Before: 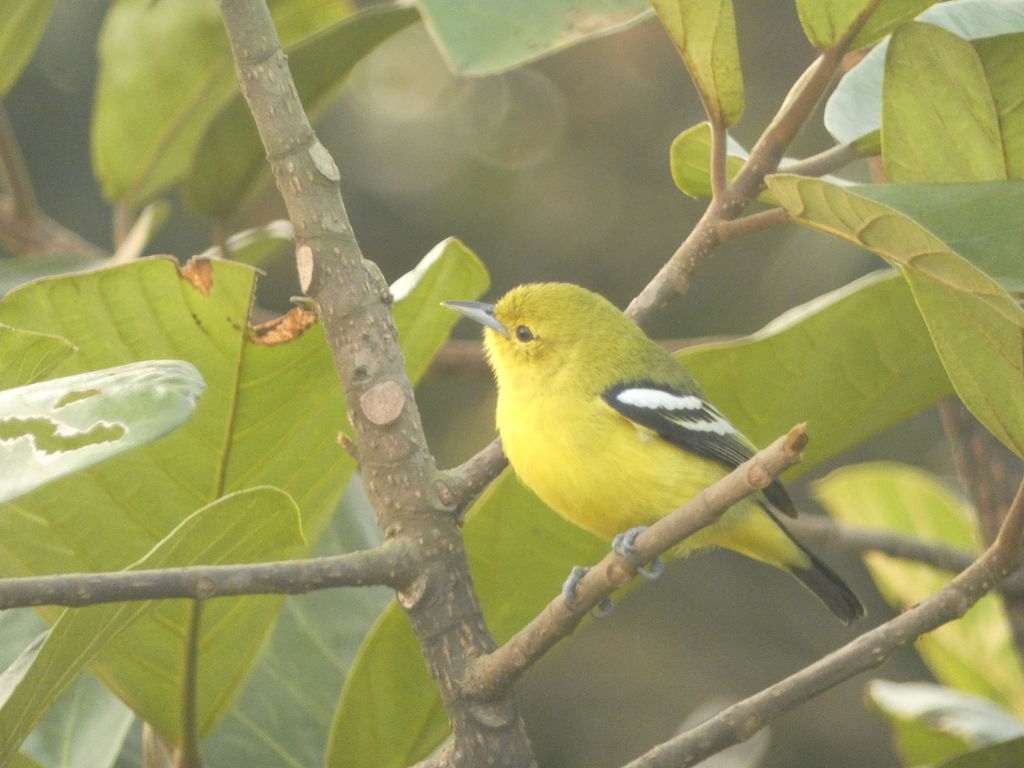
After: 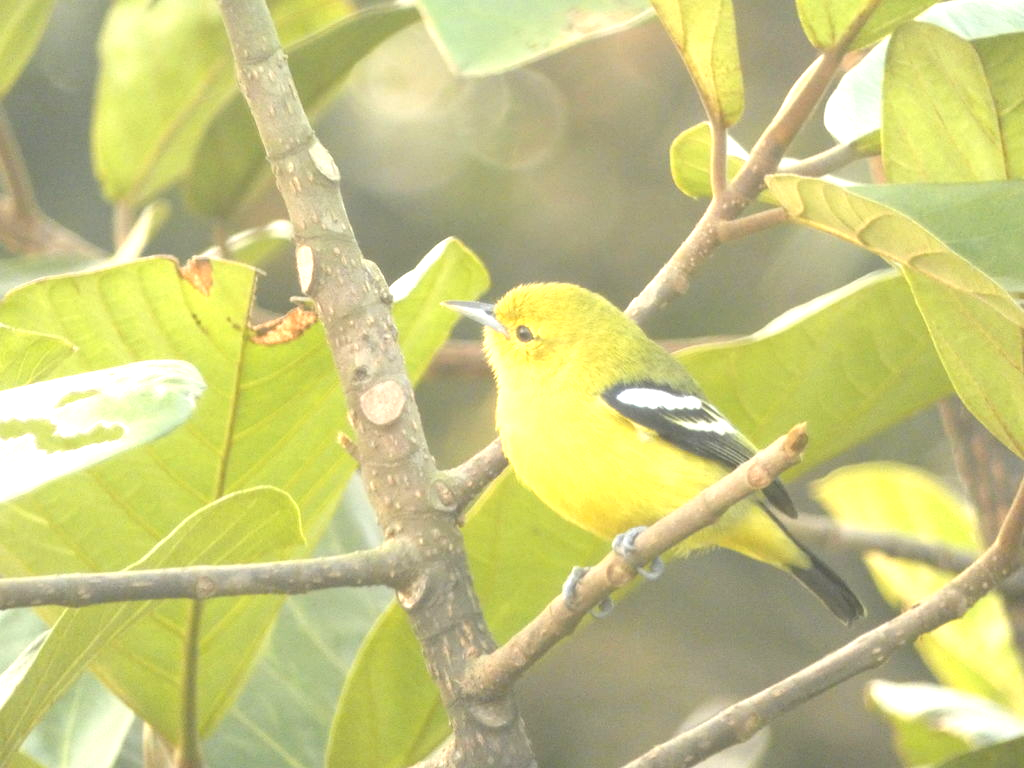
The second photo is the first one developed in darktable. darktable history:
exposure: exposure 0.944 EV, compensate highlight preservation false
